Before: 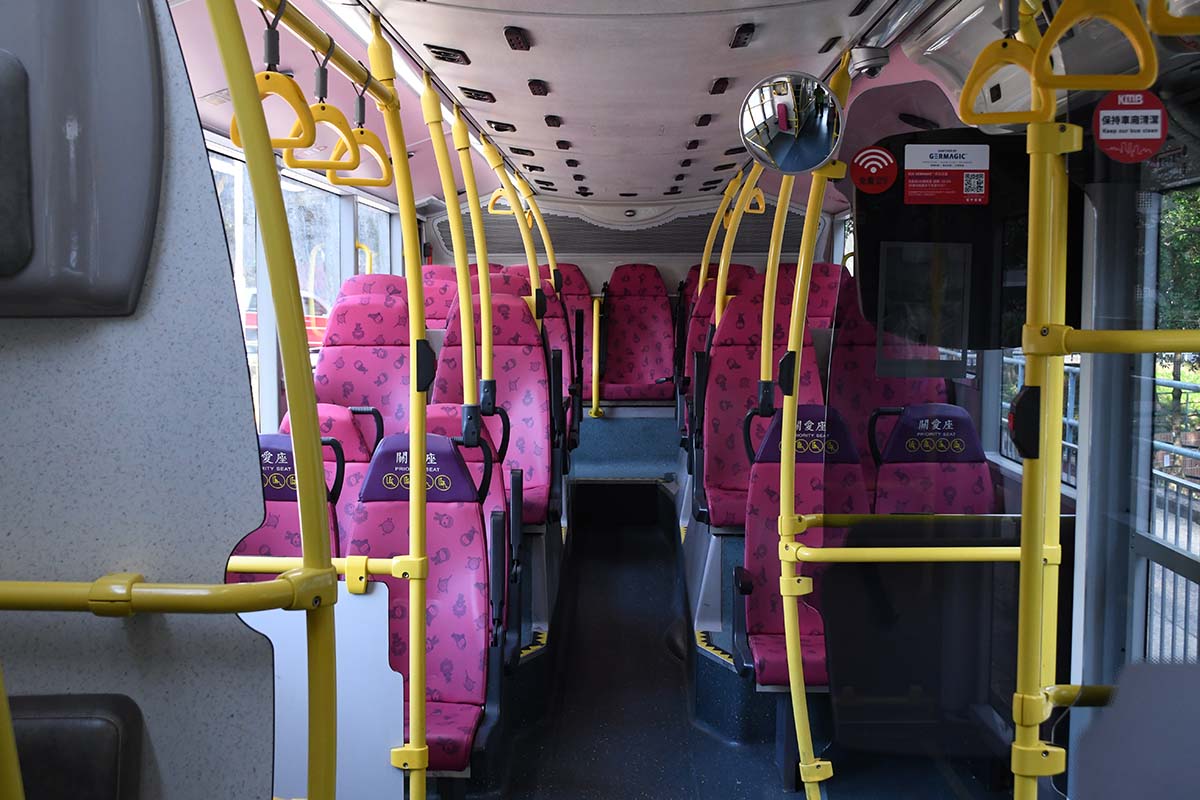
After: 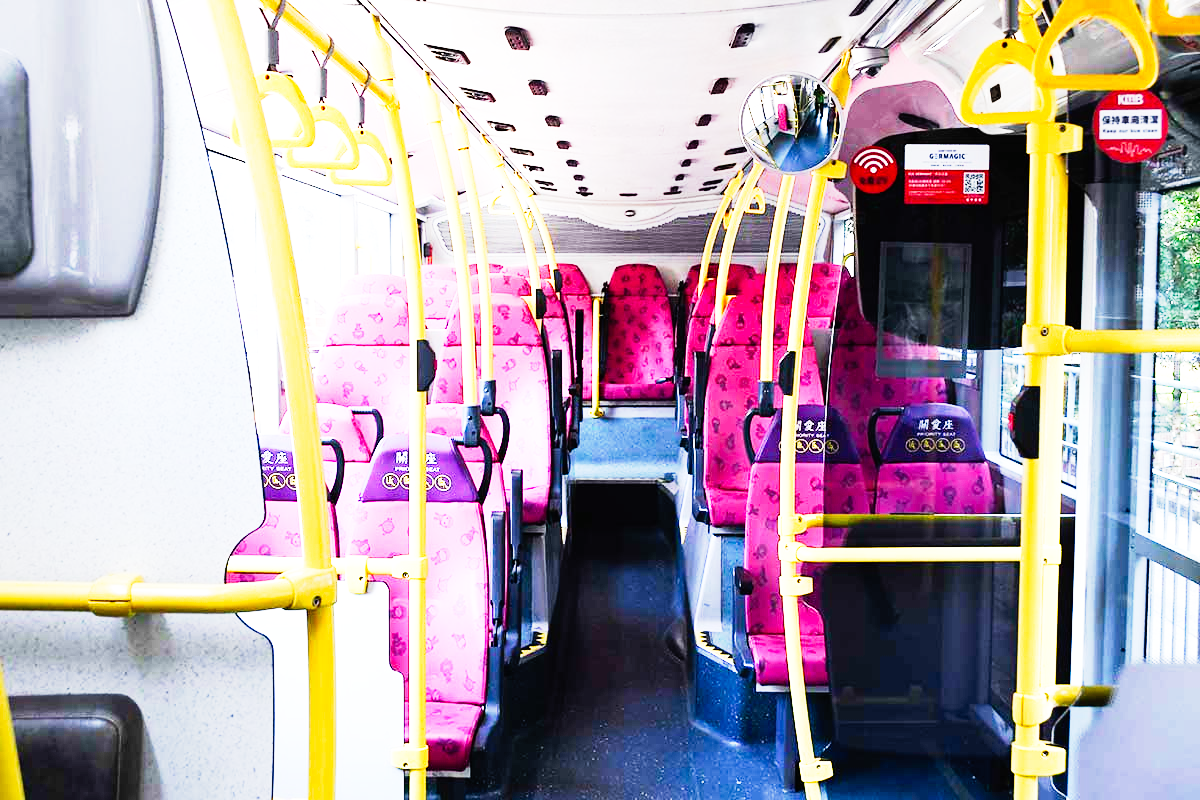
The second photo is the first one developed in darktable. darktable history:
tone curve: curves: ch0 [(0, 0) (0.003, 0.003) (0.011, 0.012) (0.025, 0.028) (0.044, 0.049) (0.069, 0.091) (0.1, 0.144) (0.136, 0.21) (0.177, 0.277) (0.224, 0.352) (0.277, 0.433) (0.335, 0.523) (0.399, 0.613) (0.468, 0.702) (0.543, 0.79) (0.623, 0.867) (0.709, 0.916) (0.801, 0.946) (0.898, 0.972) (1, 1)], preserve colors none
exposure: exposure 0.557 EV, compensate highlight preservation false
base curve: curves: ch0 [(0, 0) (0.007, 0.004) (0.027, 0.03) (0.046, 0.07) (0.207, 0.54) (0.442, 0.872) (0.673, 0.972) (1, 1)], preserve colors none
